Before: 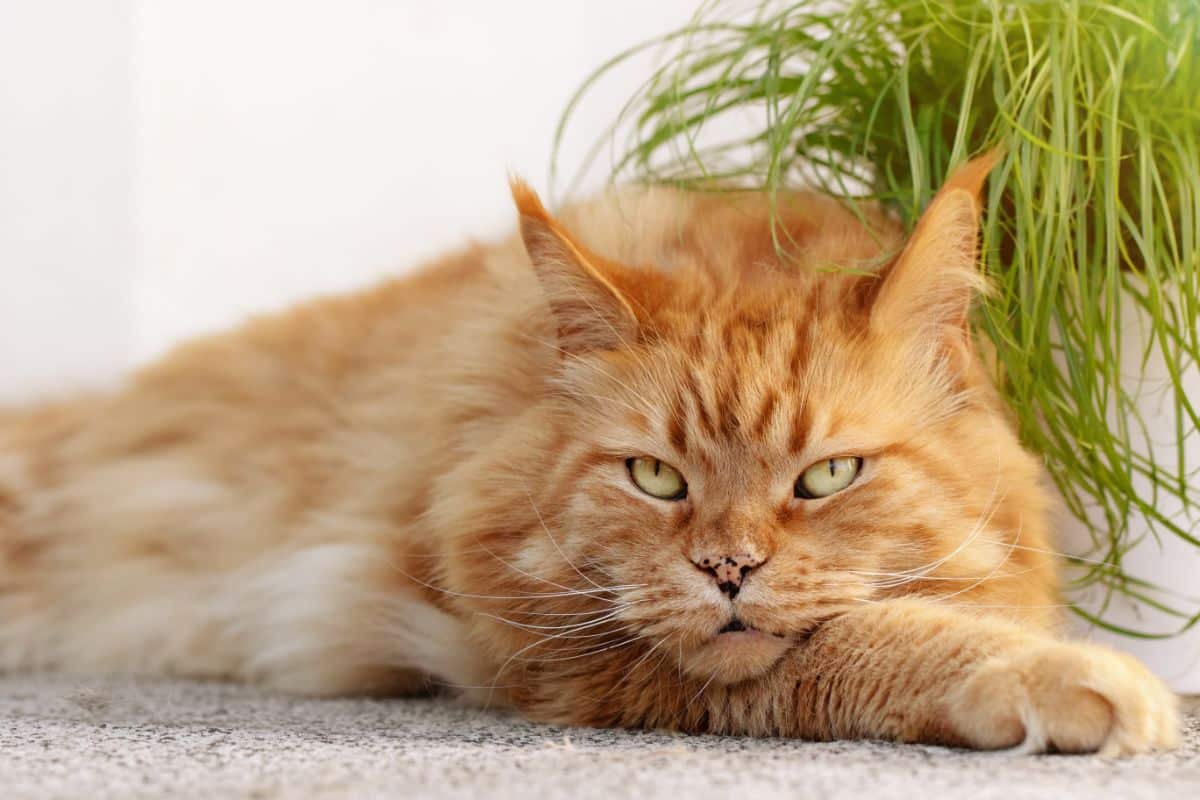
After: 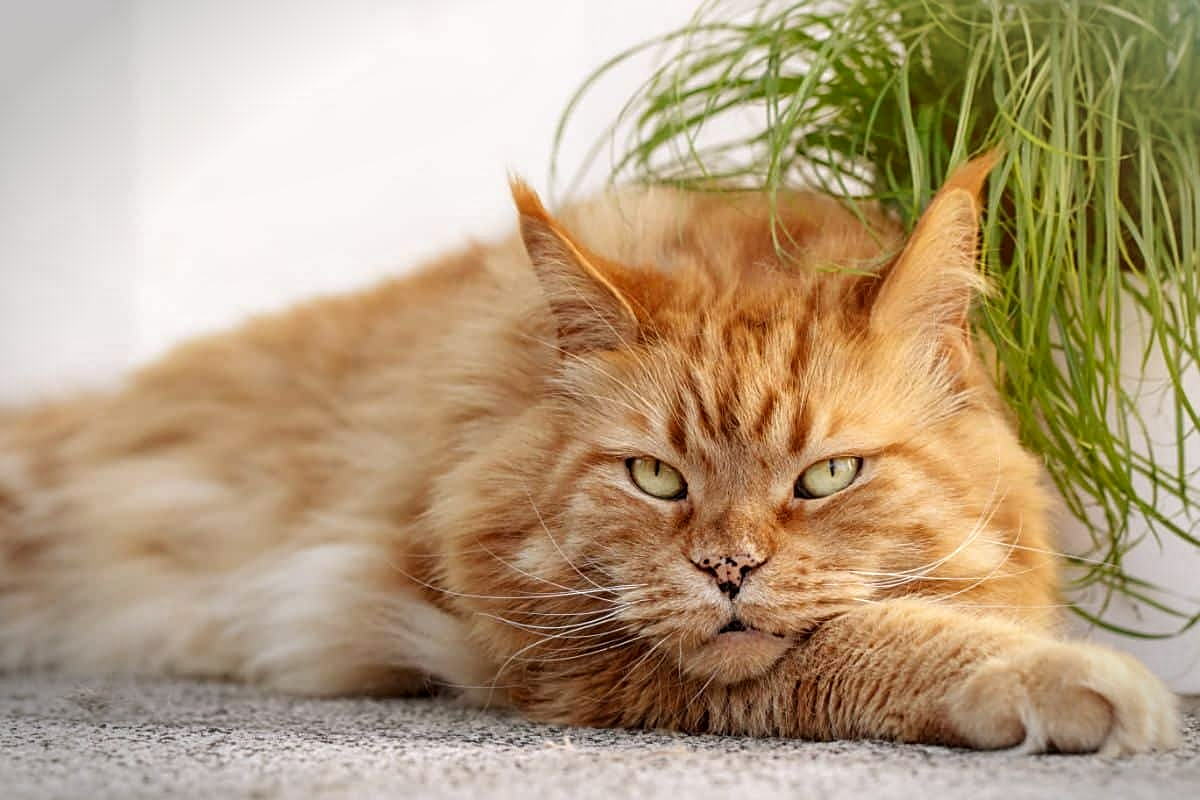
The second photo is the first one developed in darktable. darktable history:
sharpen: on, module defaults
local contrast: on, module defaults
vignetting: fall-off start 90.53%, fall-off radius 39.41%, brightness -0.398, saturation -0.294, width/height ratio 1.227, shape 1.29
